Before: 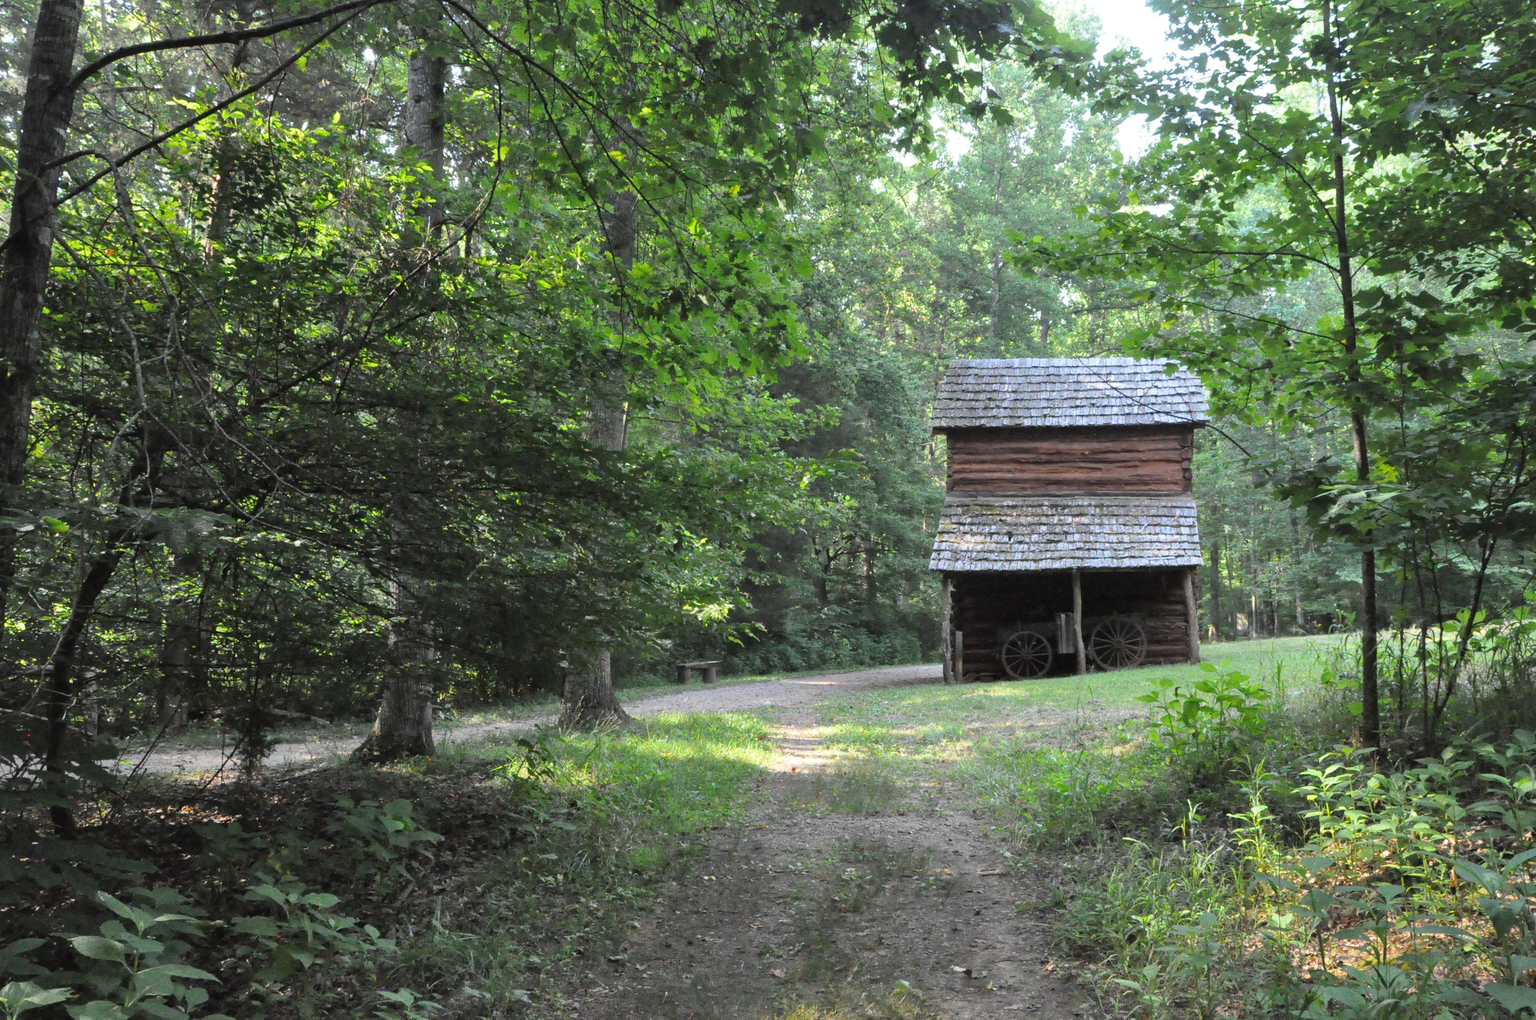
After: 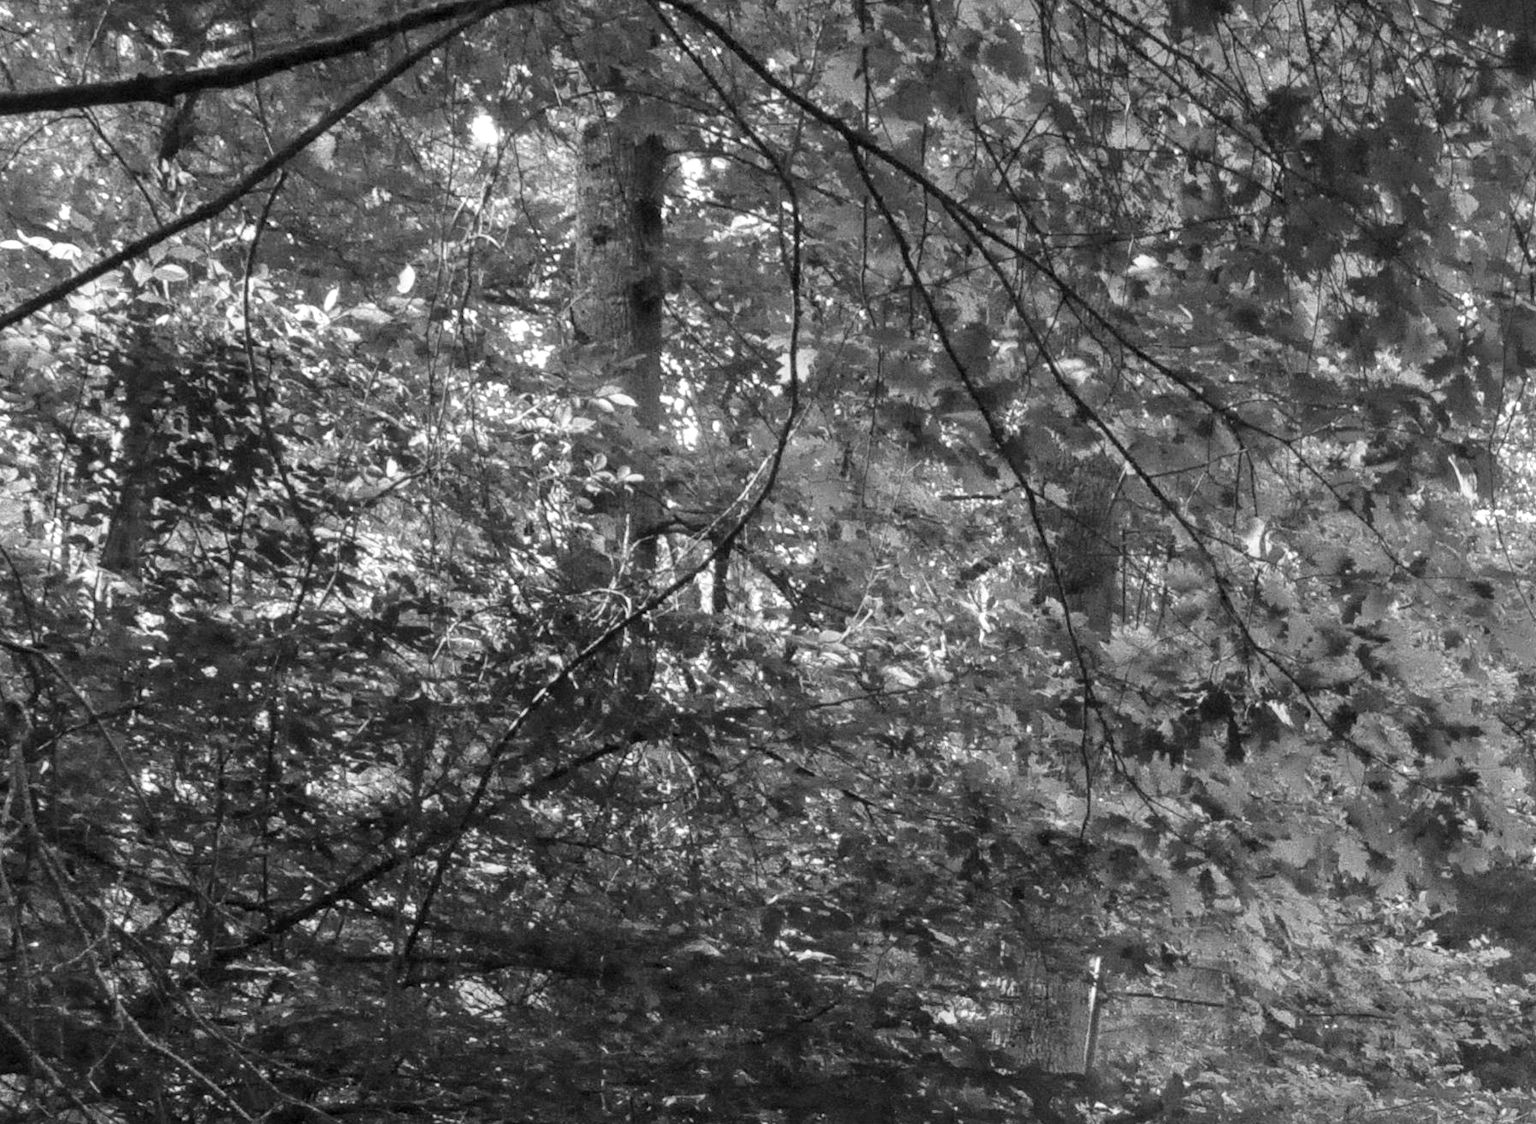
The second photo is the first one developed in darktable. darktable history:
color zones: curves: ch1 [(0, -0.394) (0.143, -0.394) (0.286, -0.394) (0.429, -0.392) (0.571, -0.391) (0.714, -0.391) (0.857, -0.391) (1, -0.394)]
crop and rotate: left 10.817%, top 0.062%, right 47.194%, bottom 53.626%
local contrast: on, module defaults
